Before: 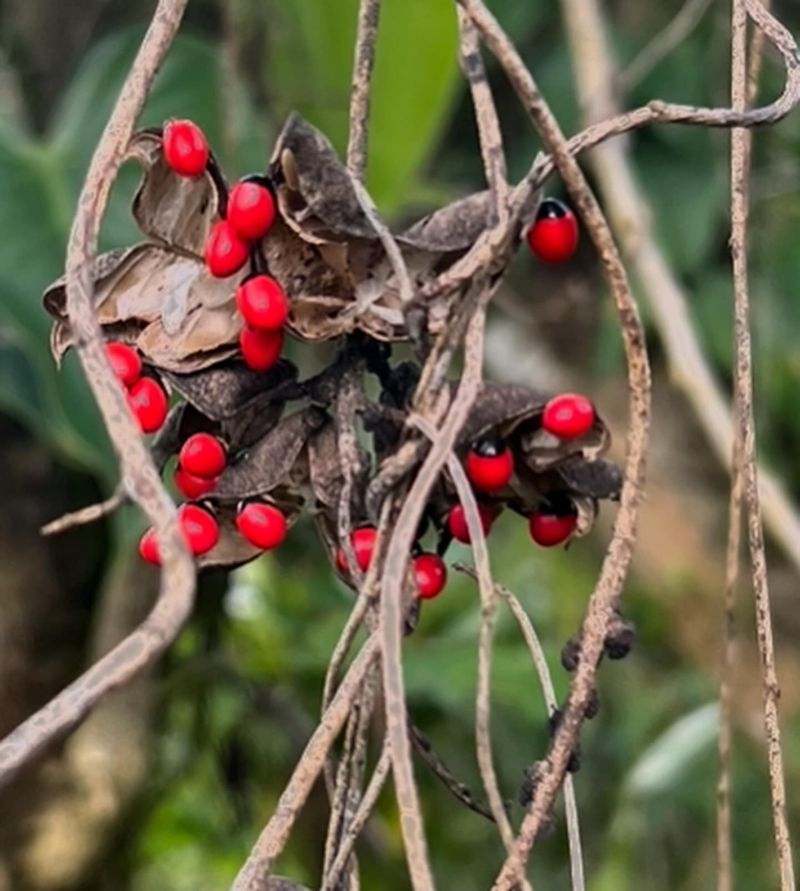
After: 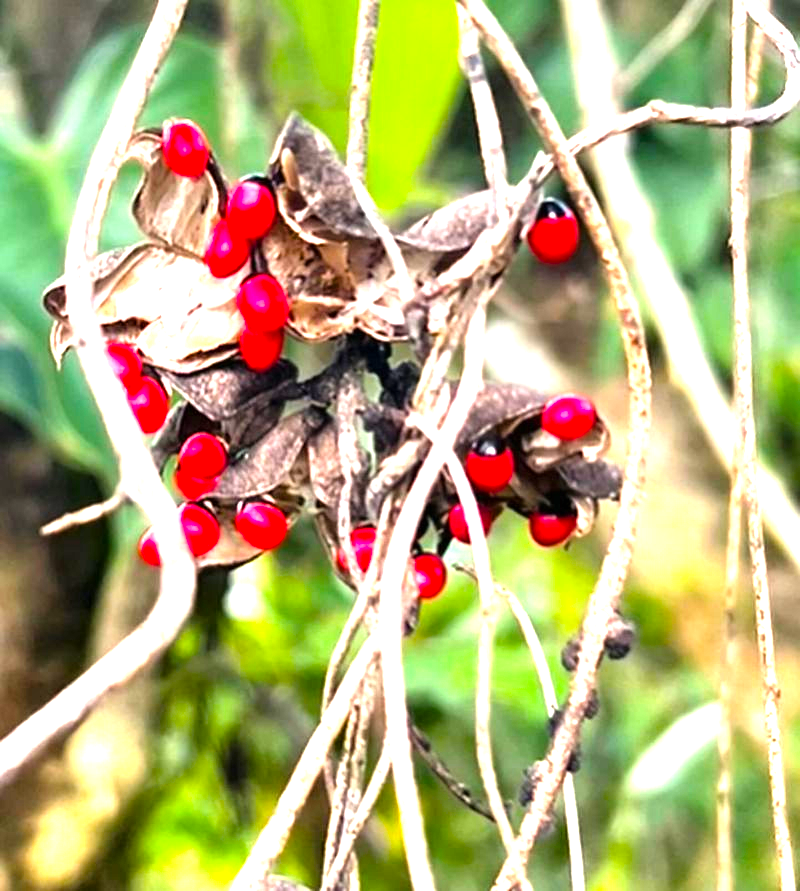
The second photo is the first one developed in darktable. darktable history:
color balance rgb: perceptual saturation grading › global saturation 38.86%
exposure: black level correction 0, exposure 1.51 EV, compensate highlight preservation false
tone equalizer: -8 EV -0.757 EV, -7 EV -0.727 EV, -6 EV -0.586 EV, -5 EV -0.412 EV, -3 EV 0.391 EV, -2 EV 0.6 EV, -1 EV 0.701 EV, +0 EV 0.779 EV
